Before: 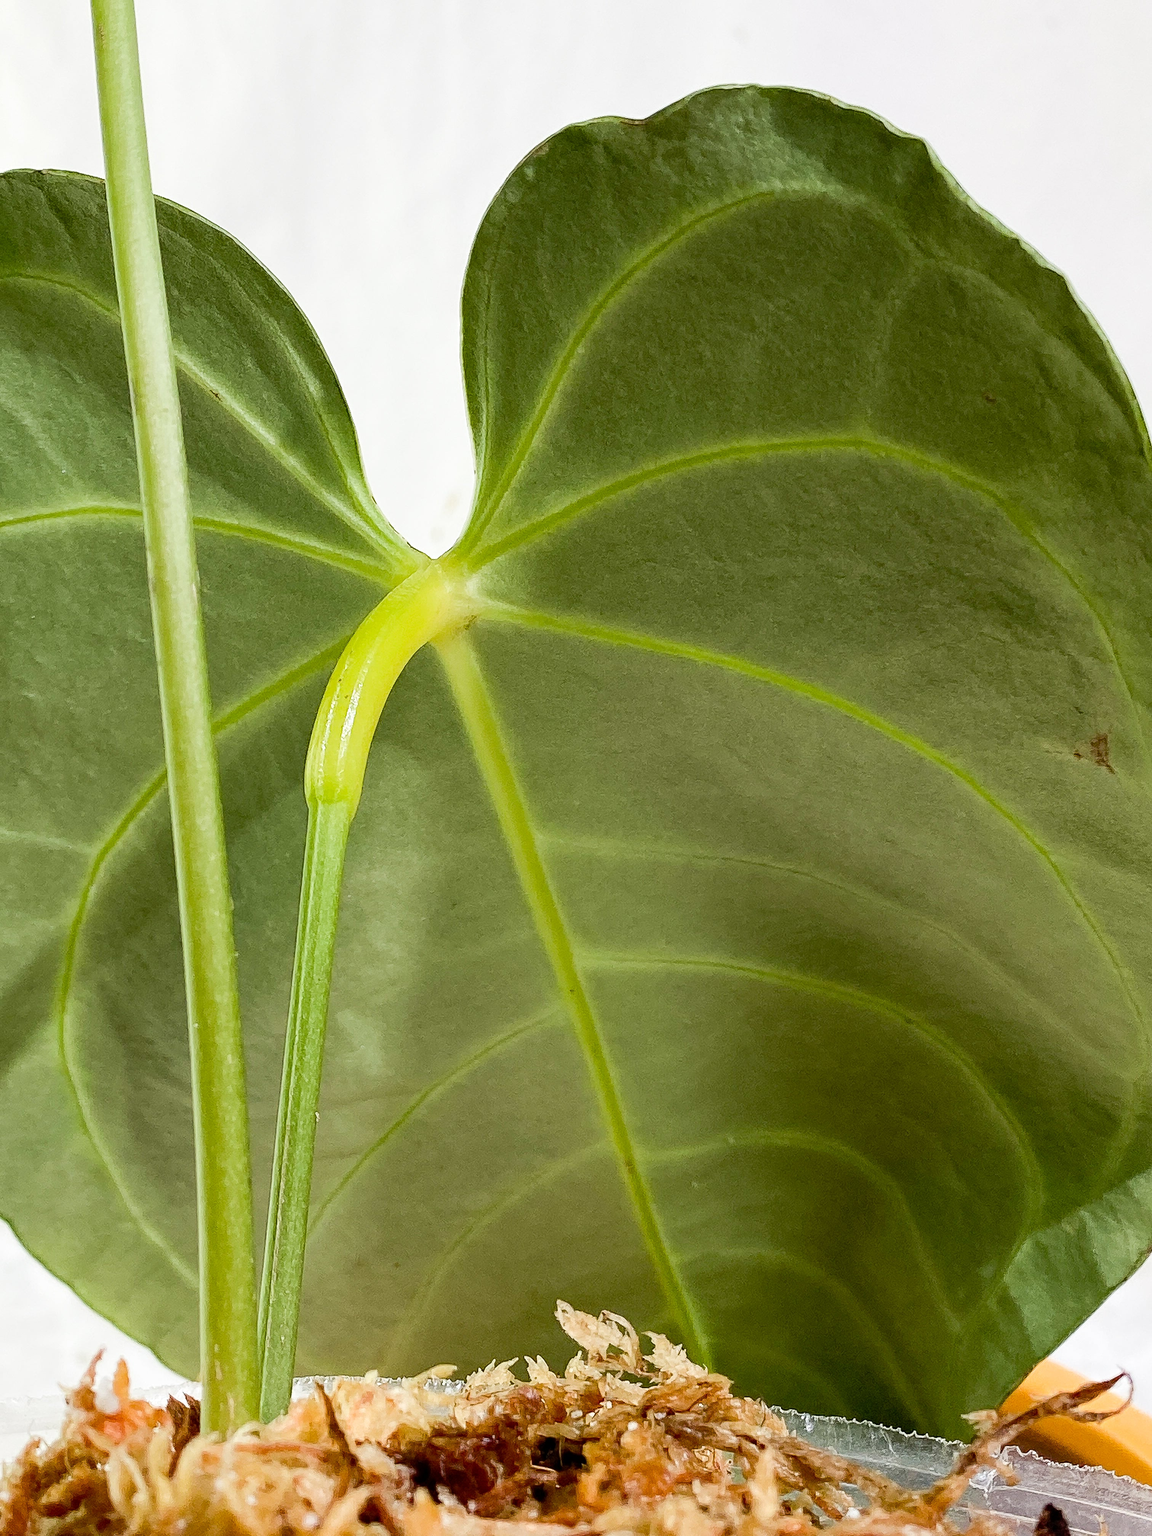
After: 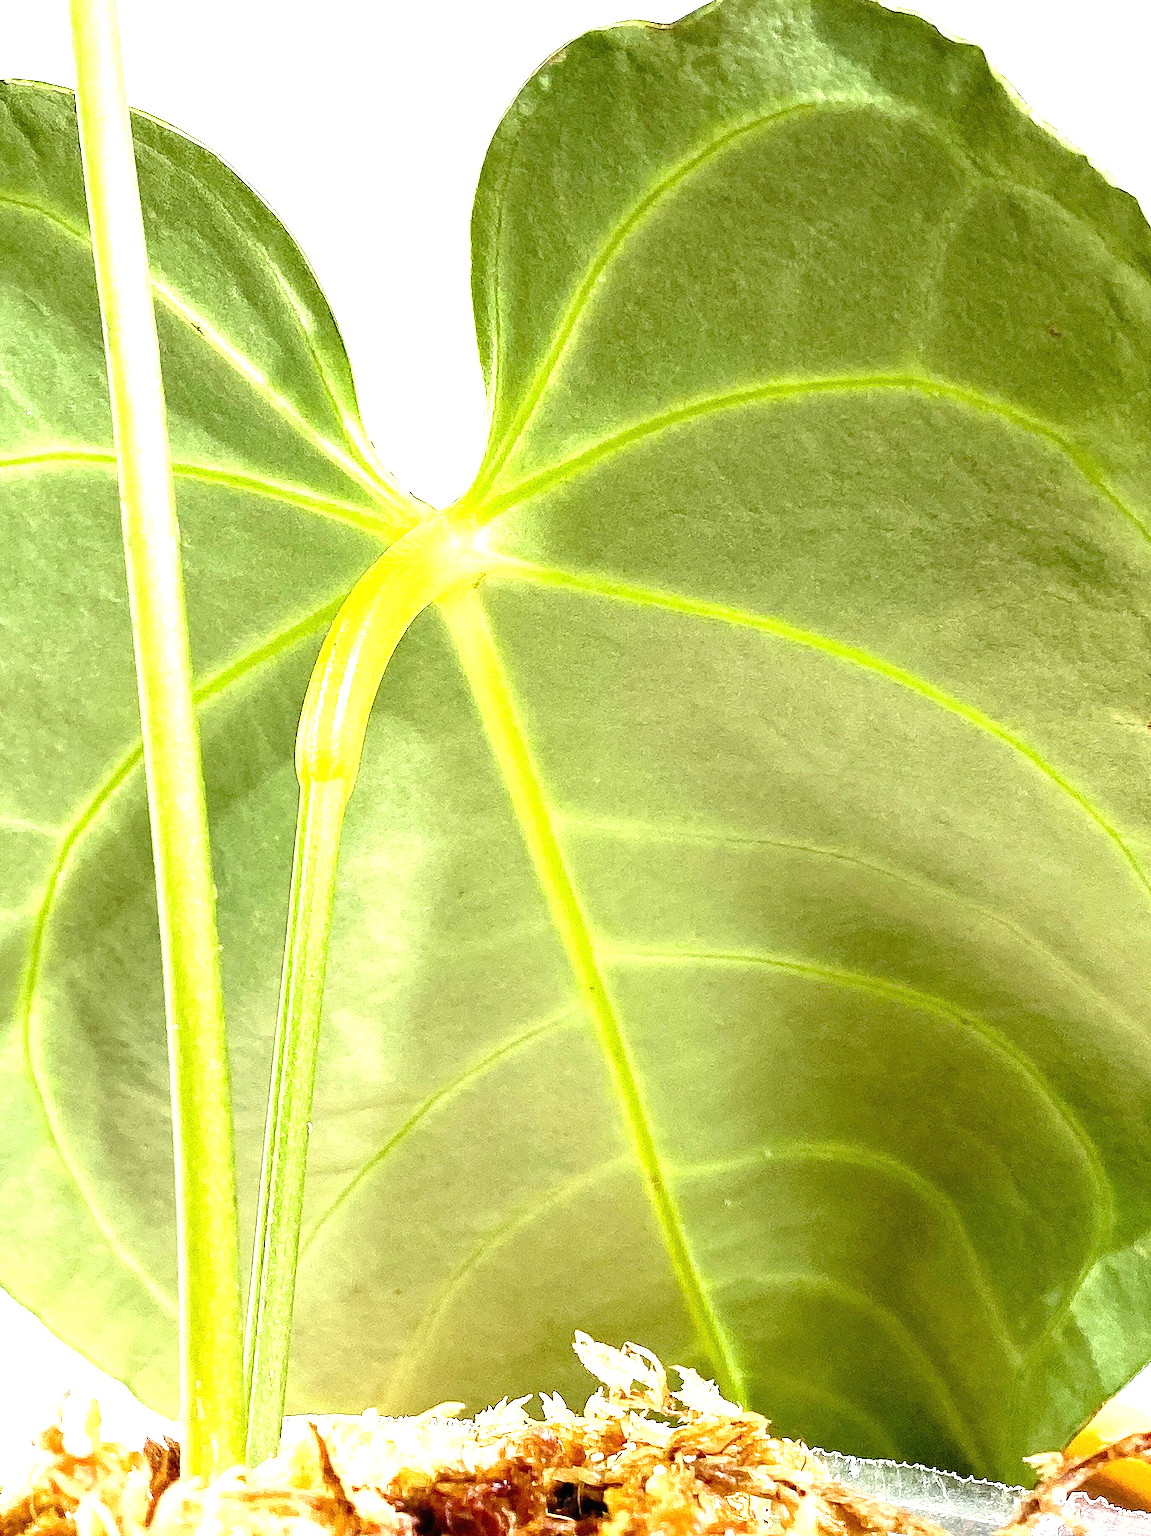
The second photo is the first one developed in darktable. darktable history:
crop: left 3.305%, top 6.436%, right 6.389%, bottom 3.258%
exposure: black level correction 0, exposure 1.6 EV, compensate exposure bias true, compensate highlight preservation false
